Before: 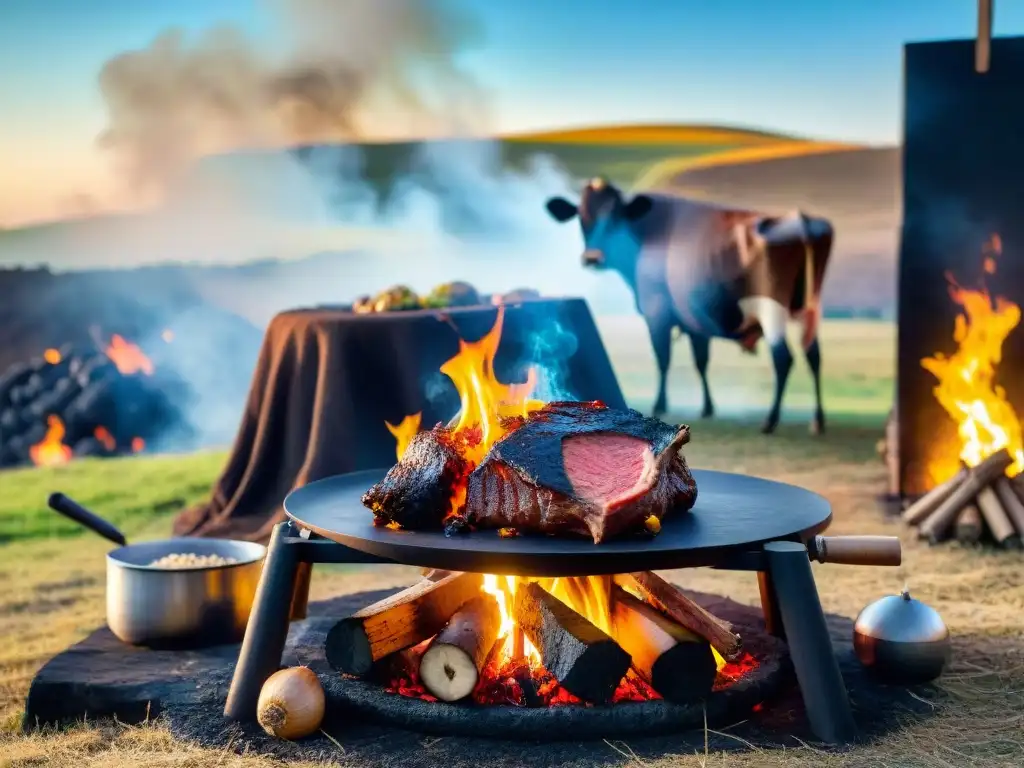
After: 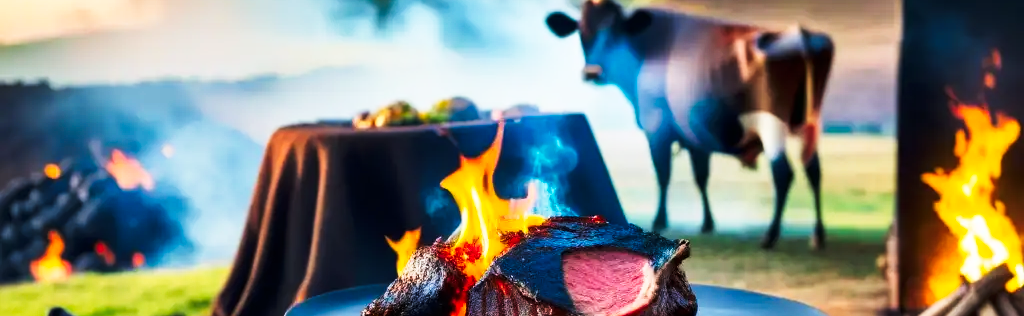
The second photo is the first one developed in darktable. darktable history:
crop and rotate: top 24.147%, bottom 34.667%
tone curve: curves: ch0 [(0, 0) (0.004, 0.001) (0.133, 0.078) (0.325, 0.241) (0.832, 0.917) (1, 1)], preserve colors none
tone equalizer: on, module defaults
